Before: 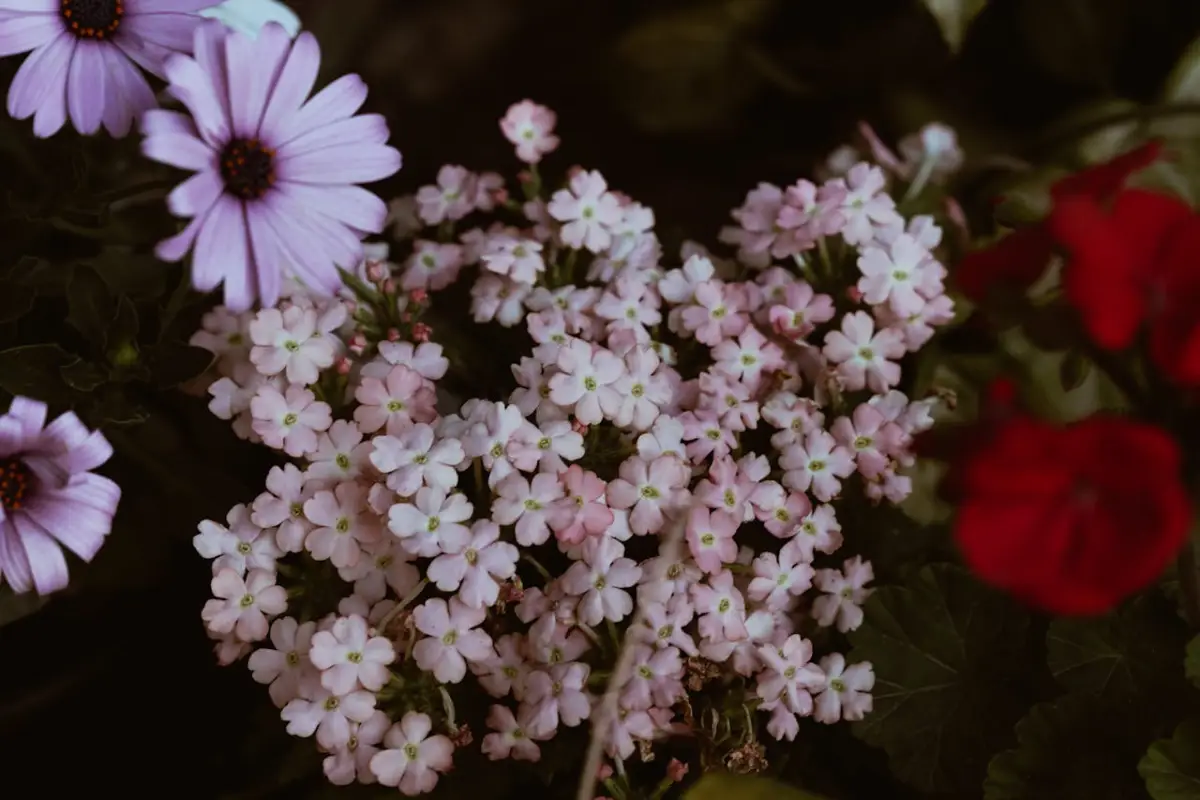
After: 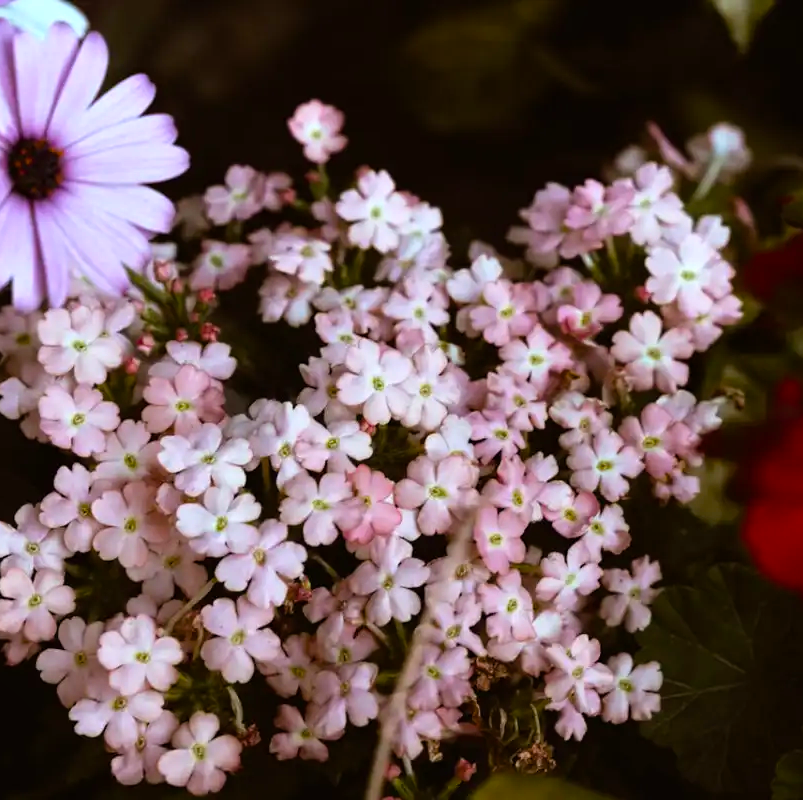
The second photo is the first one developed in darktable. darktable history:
crop and rotate: left 17.737%, right 15.328%
exposure: exposure 0.344 EV, compensate exposure bias true, compensate highlight preservation false
tone equalizer: -8 EV -0.432 EV, -7 EV -0.383 EV, -6 EV -0.308 EV, -5 EV -0.212 EV, -3 EV 0.189 EV, -2 EV 0.36 EV, -1 EV 0.414 EV, +0 EV 0.397 EV
color balance rgb: perceptual saturation grading › global saturation 30.269%, global vibrance 10.84%
